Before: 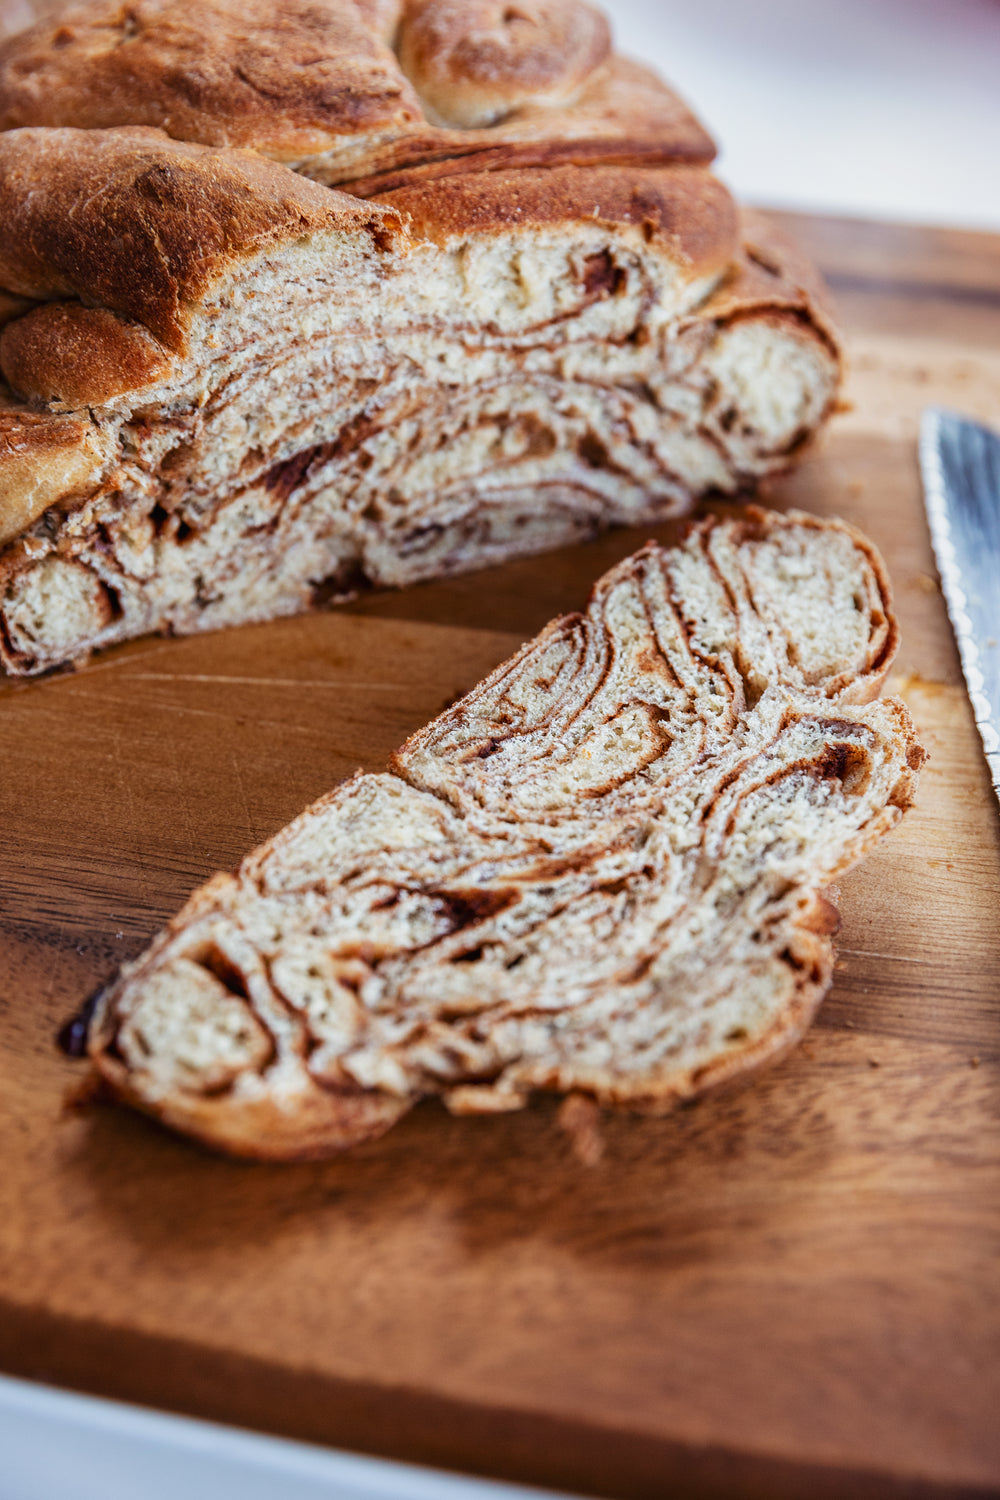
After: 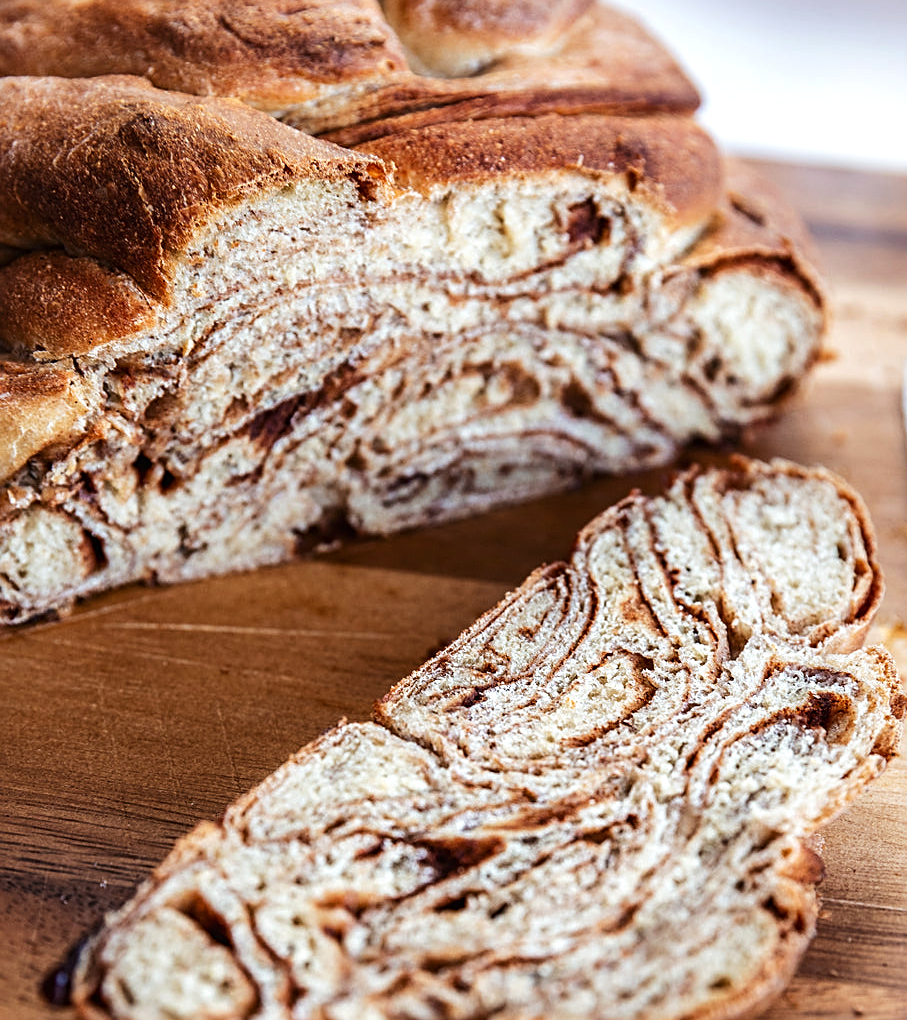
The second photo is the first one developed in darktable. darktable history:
tone equalizer: -8 EV -0.384 EV, -7 EV -0.38 EV, -6 EV -0.313 EV, -5 EV -0.261 EV, -3 EV 0.219 EV, -2 EV 0.305 EV, -1 EV 0.379 EV, +0 EV 0.413 EV, edges refinement/feathering 500, mask exposure compensation -1.57 EV, preserve details no
sharpen: on, module defaults
crop: left 1.605%, top 3.462%, right 7.684%, bottom 28.503%
